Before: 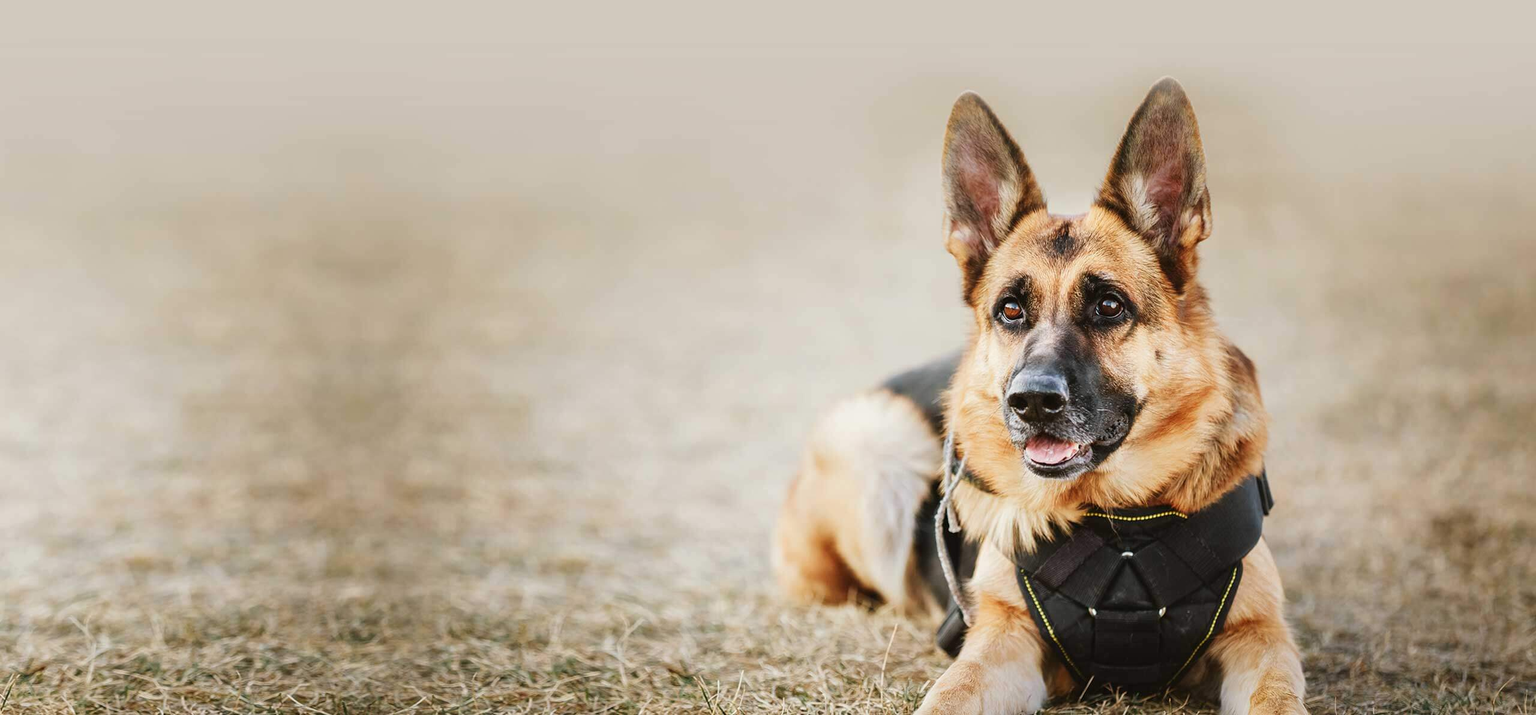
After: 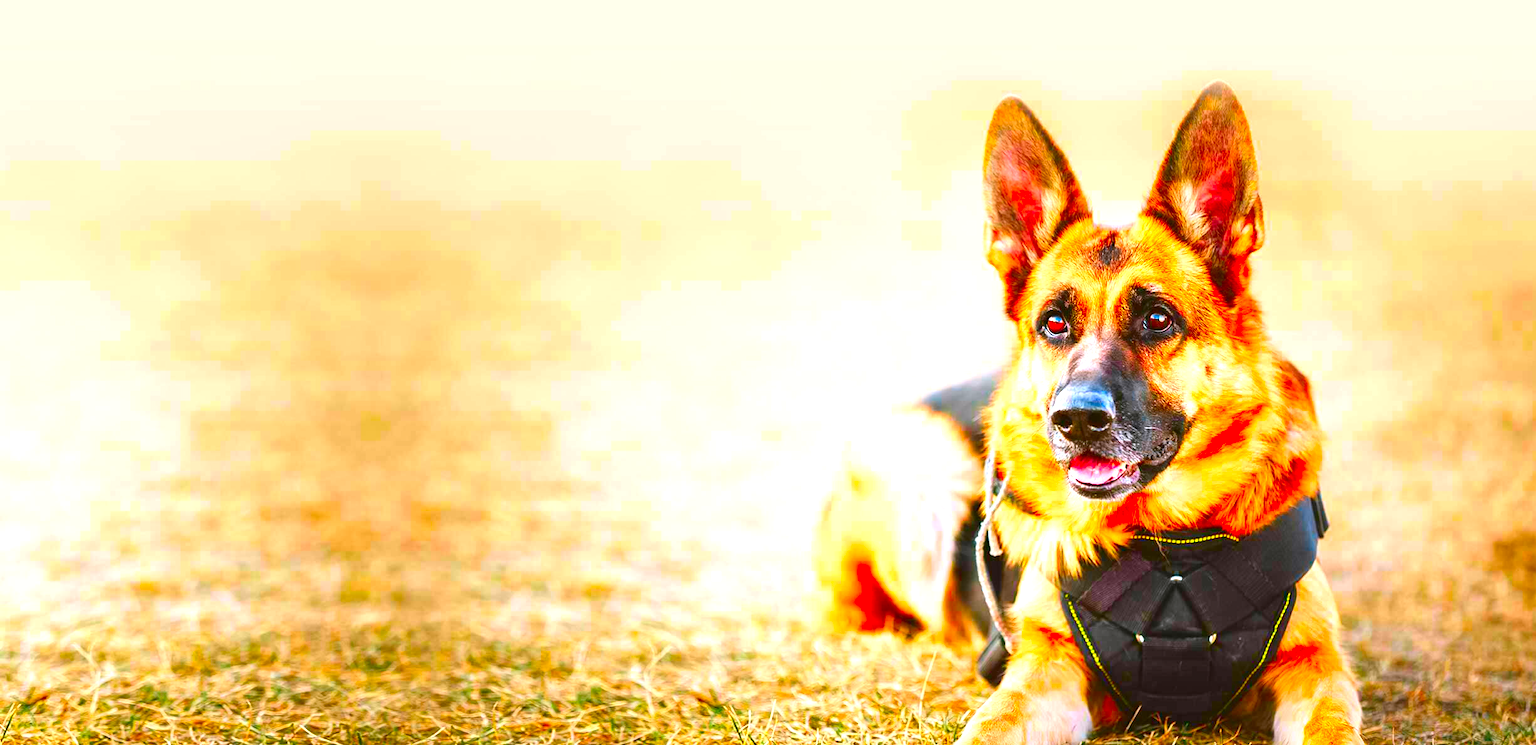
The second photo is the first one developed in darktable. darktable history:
color correction: saturation 3
crop: right 4.126%, bottom 0.031%
white balance: red 1.004, blue 1.024
exposure: black level correction 0, exposure 0.9 EV, compensate highlight preservation false
